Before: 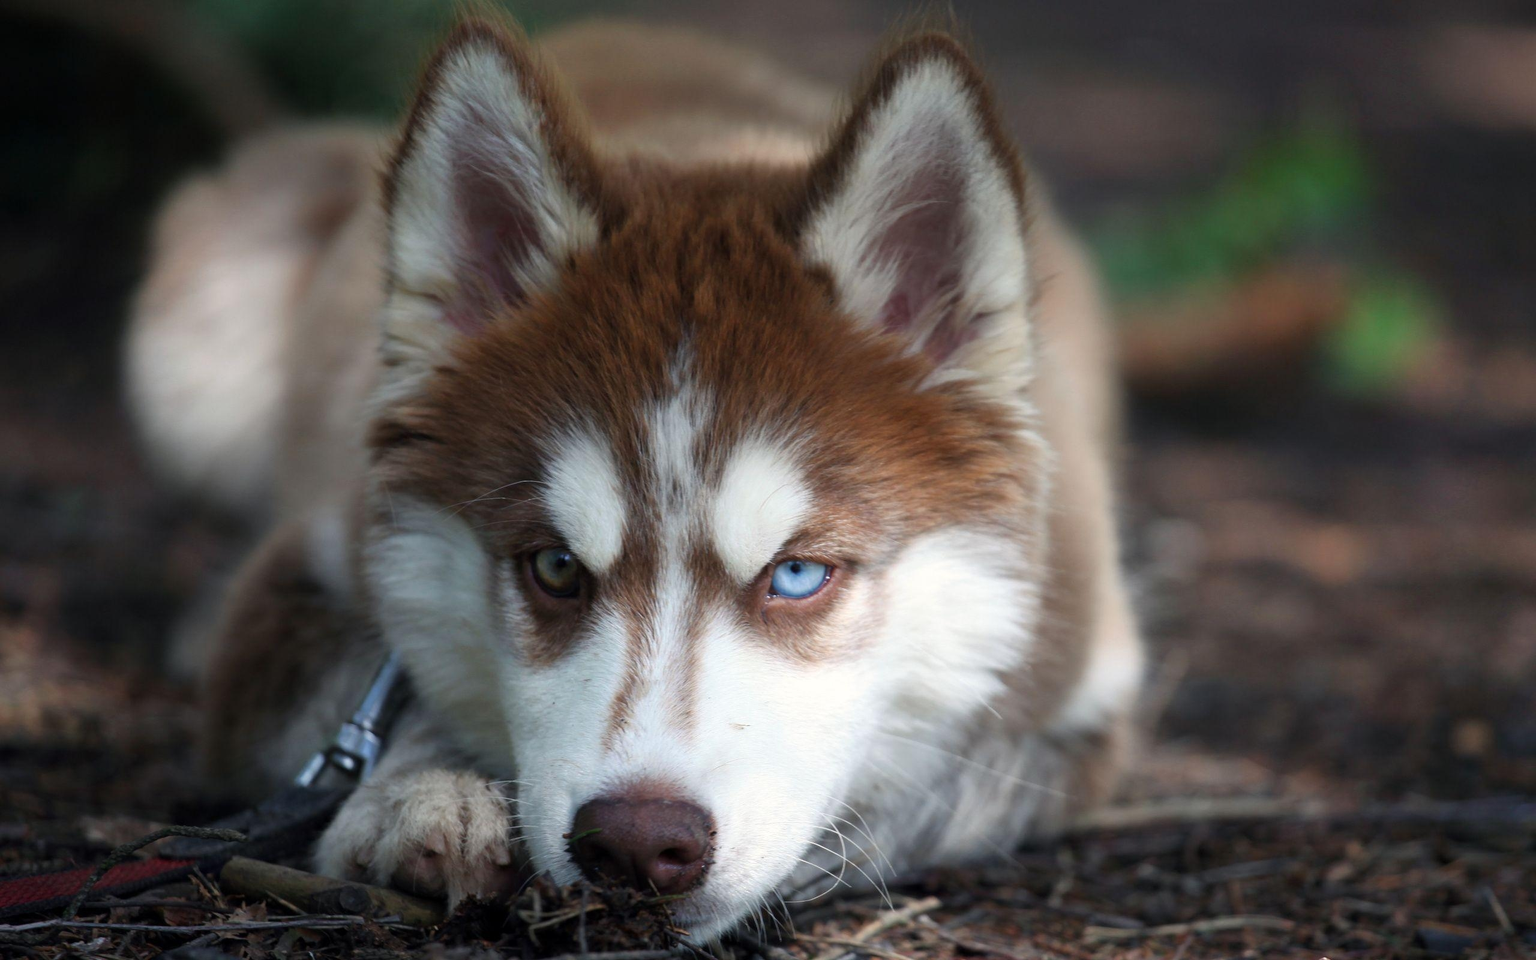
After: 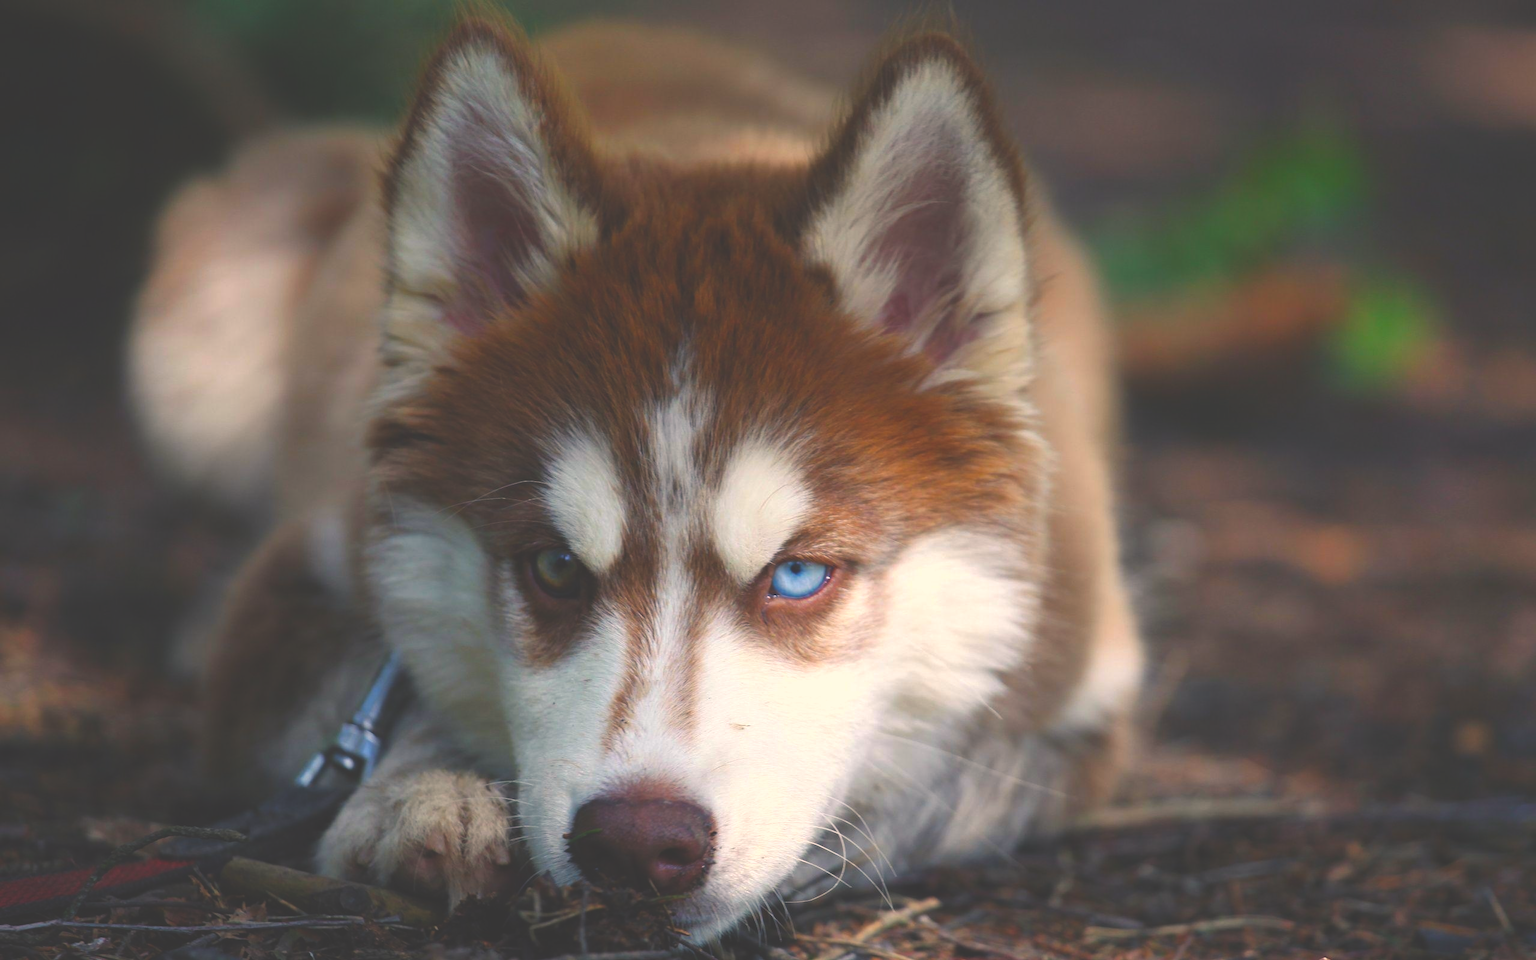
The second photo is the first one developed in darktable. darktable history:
tone curve: curves: ch0 [(0, 0) (0.915, 0.89) (1, 1)], color space Lab, independent channels, preserve colors none
shadows and highlights: radius 335.4, shadows 64, highlights 5.01, compress 88.11%, soften with gaussian
color balance rgb: highlights gain › chroma 2.996%, highlights gain › hue 60.24°, perceptual saturation grading › global saturation 25.829%, global vibrance 20%
contrast brightness saturation: saturation 0.125
exposure: black level correction -0.04, exposure 0.064 EV, compensate highlight preservation false
